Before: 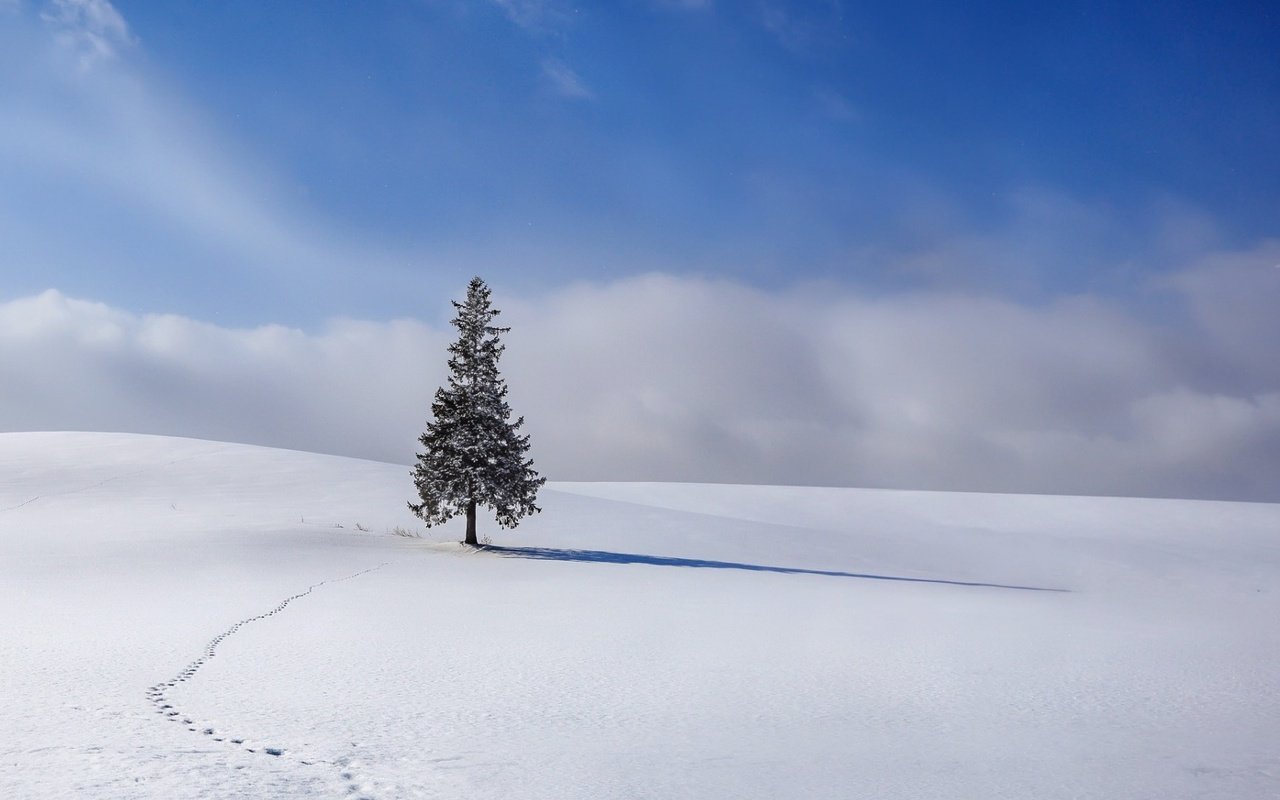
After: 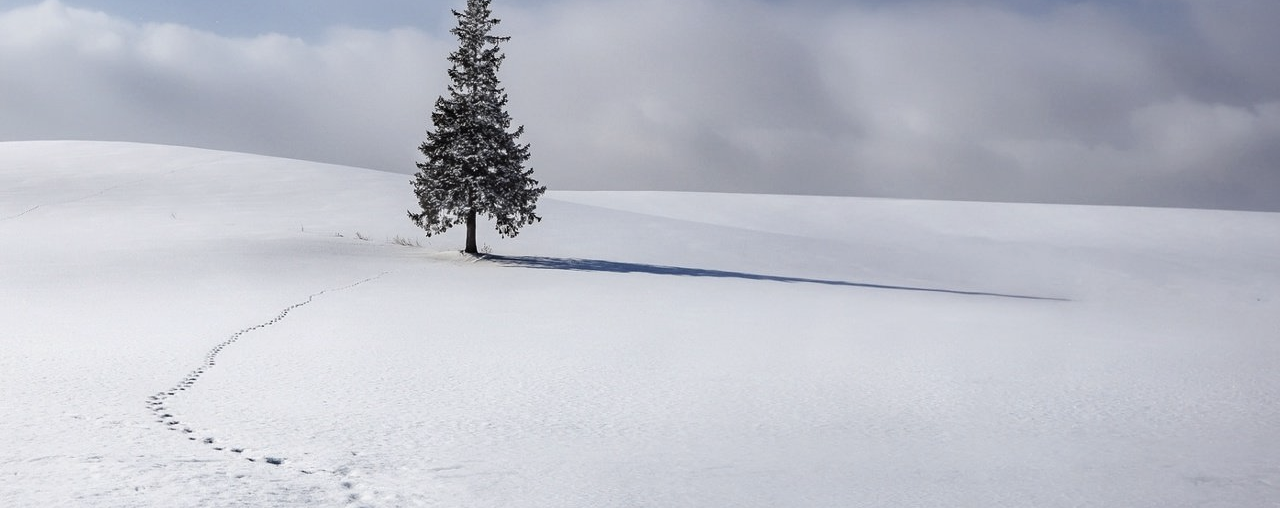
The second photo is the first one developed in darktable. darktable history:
crop and rotate: top 36.45%
contrast brightness saturation: contrast 0.098, saturation -0.36
